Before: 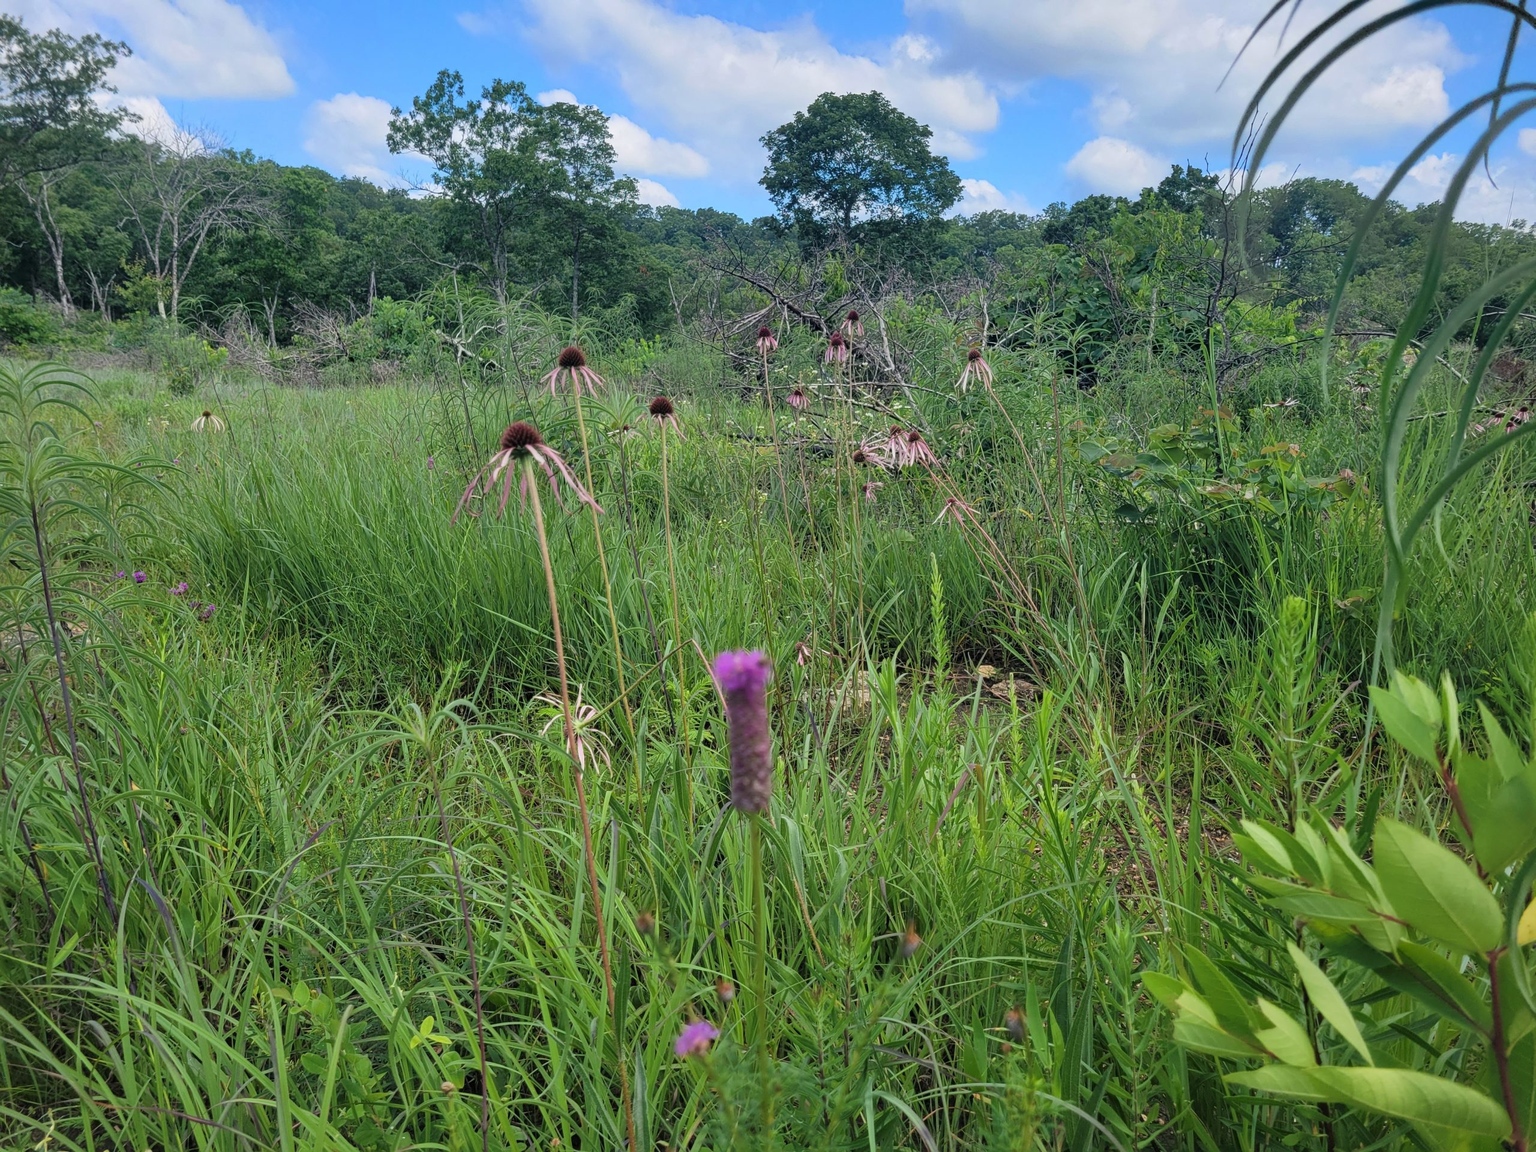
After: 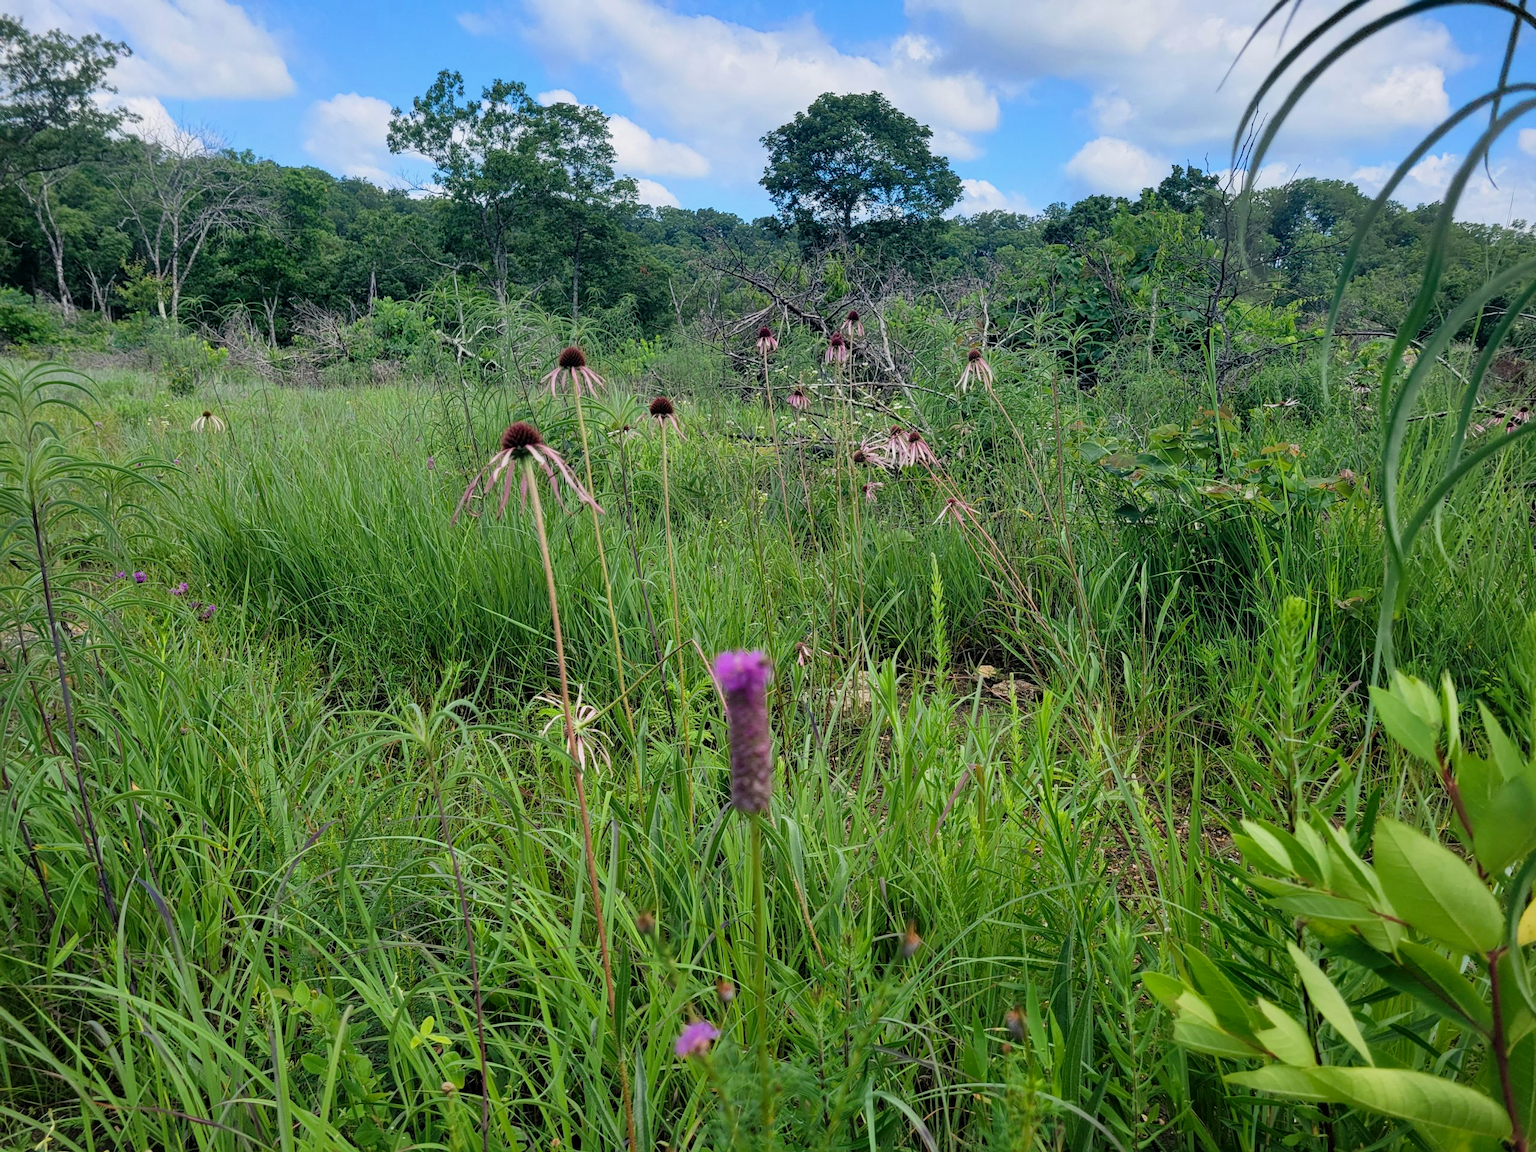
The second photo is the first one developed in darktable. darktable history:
filmic rgb: black relative exposure -12.67 EV, white relative exposure 2.8 EV, target black luminance 0%, hardness 8.57, latitude 70.42%, contrast 1.133, shadows ↔ highlights balance -1.02%, add noise in highlights 0.002, preserve chrominance no, color science v3 (2019), use custom middle-gray values true, contrast in highlights soft
